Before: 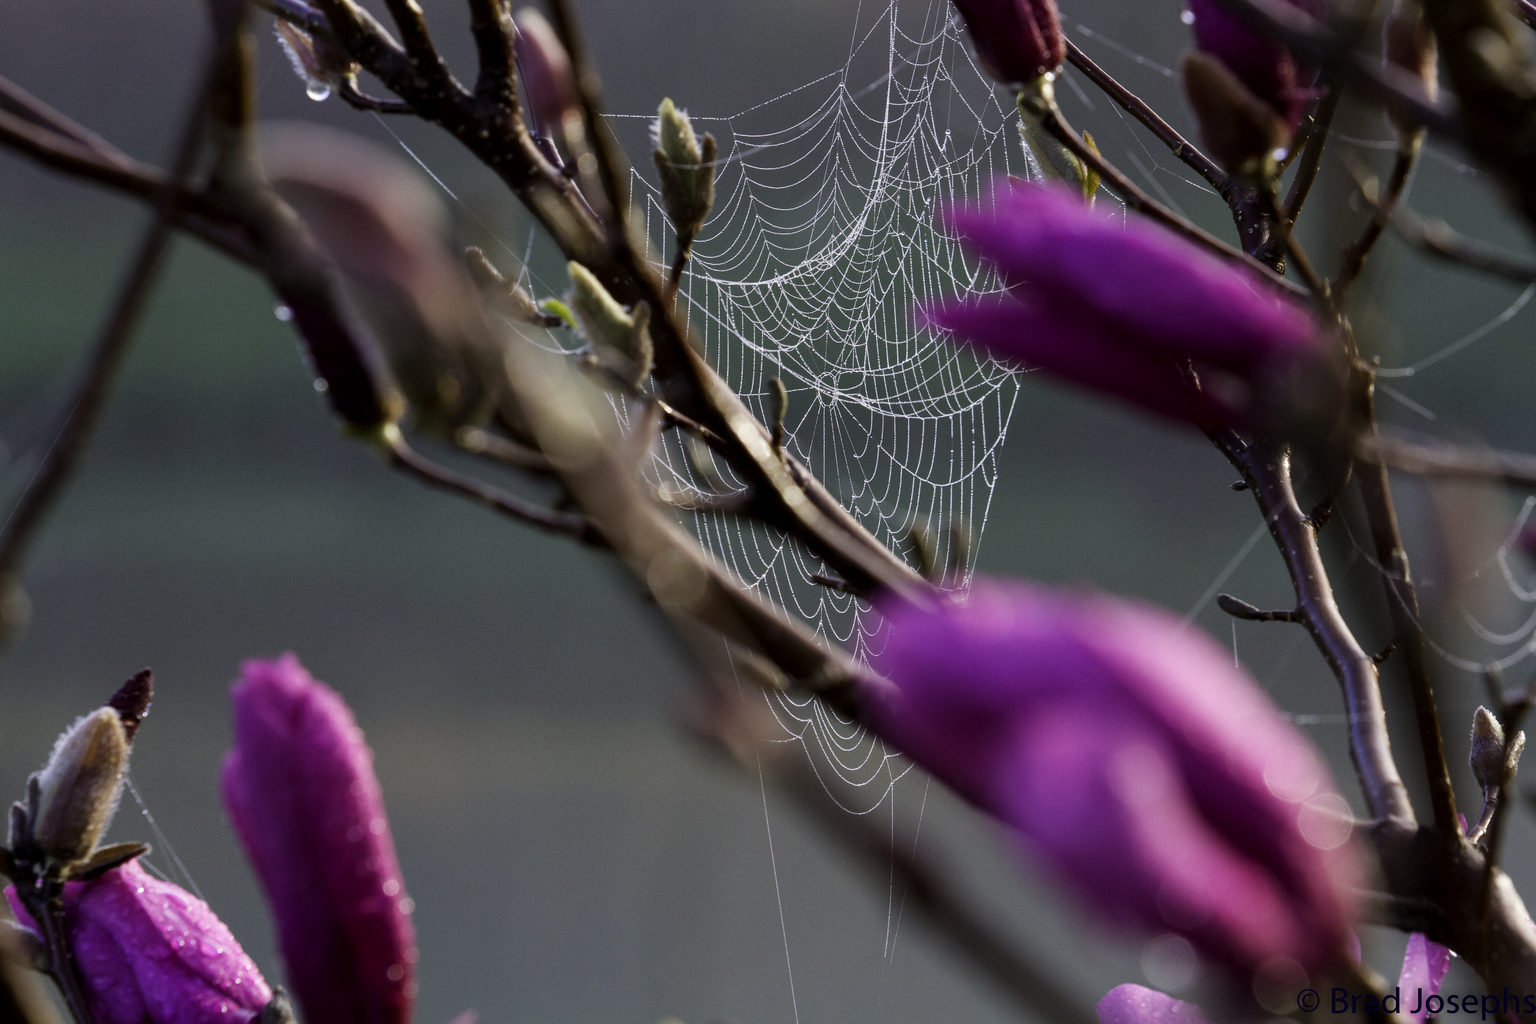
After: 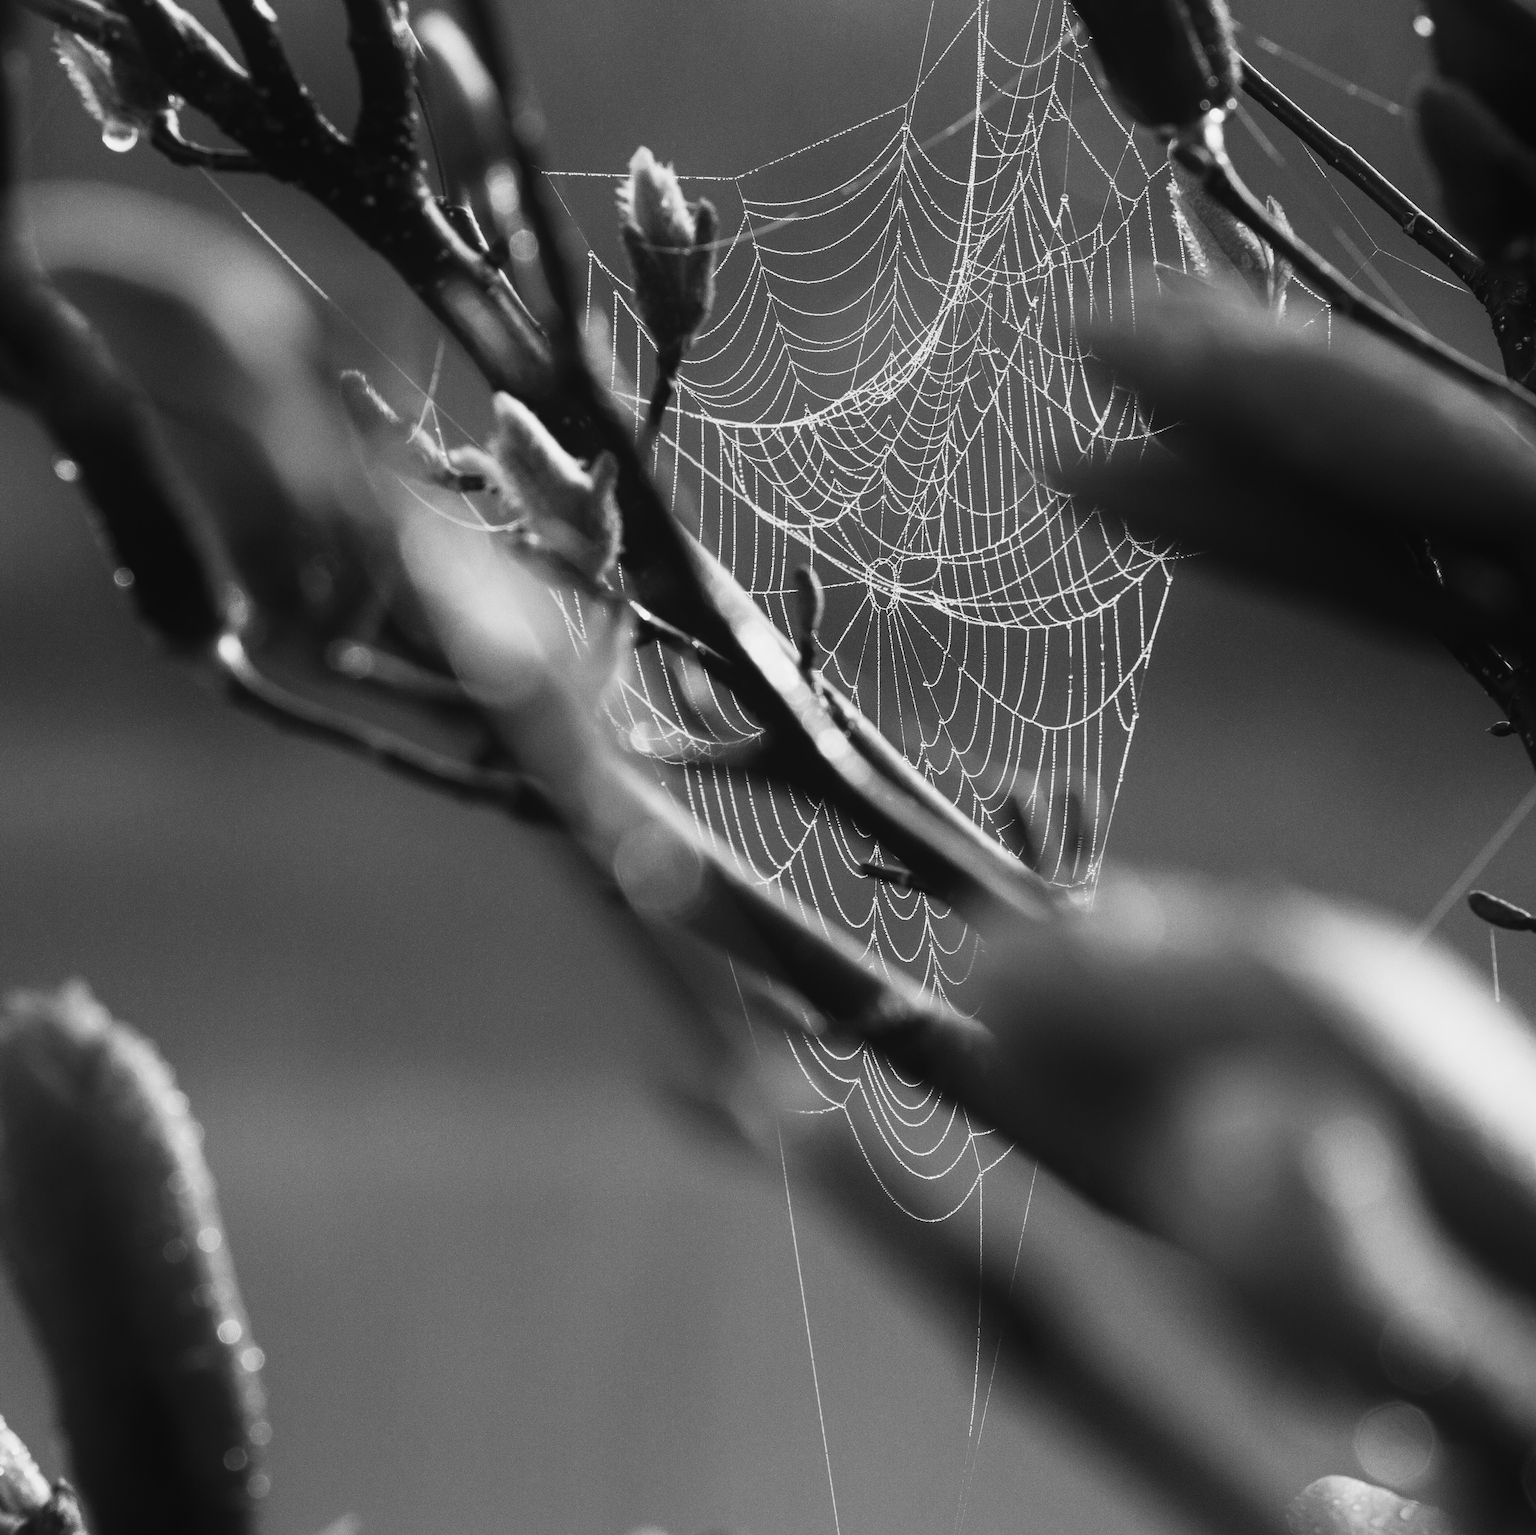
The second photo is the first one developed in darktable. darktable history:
haze removal: compatibility mode true, adaptive false
crop and rotate: left 15.546%, right 17.787%
shadows and highlights: shadows -54.3, highlights 86.09, soften with gaussian
white balance: red 1.004, blue 1.096
monochrome: a 73.58, b 64.21
base curve: preserve colors none
tone curve: curves: ch0 [(0, 0.058) (0.198, 0.188) (0.512, 0.582) (0.625, 0.754) (0.81, 0.934) (1, 1)], color space Lab, linked channels, preserve colors none
